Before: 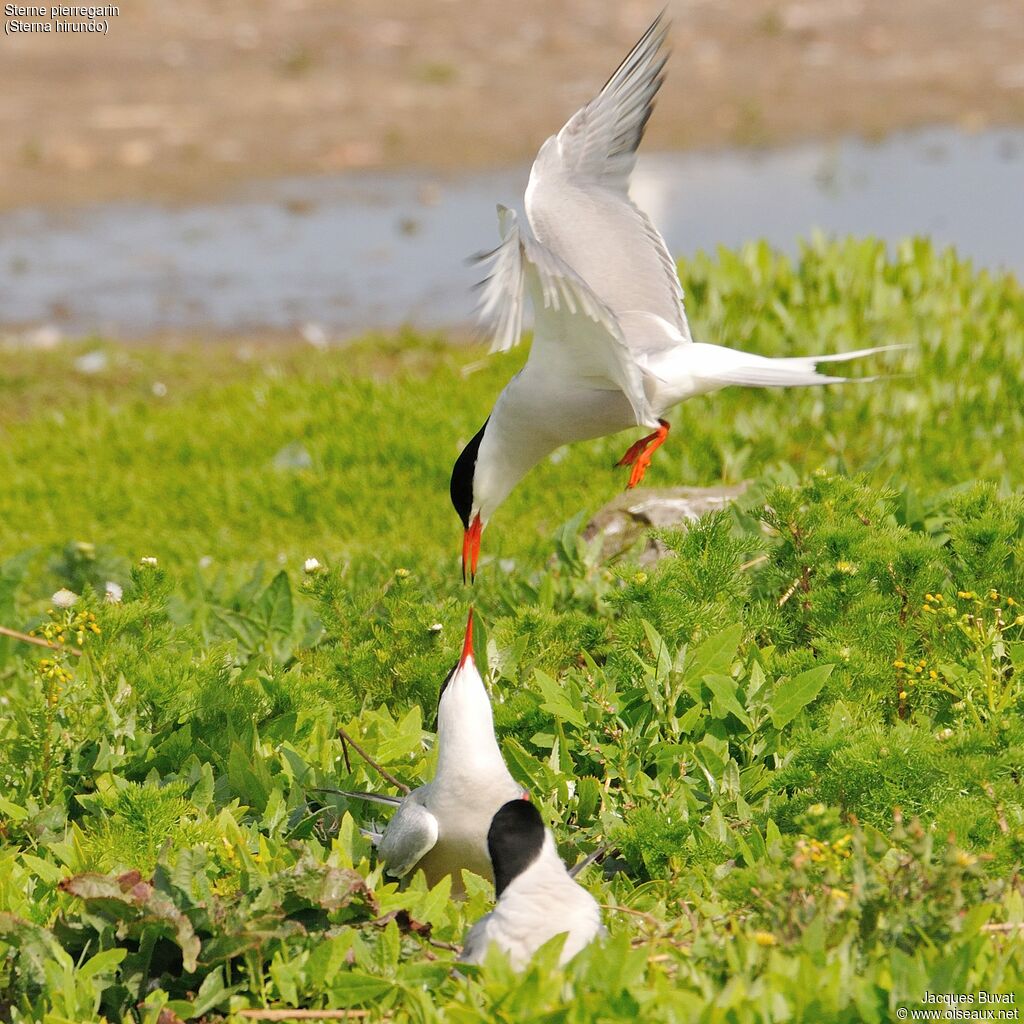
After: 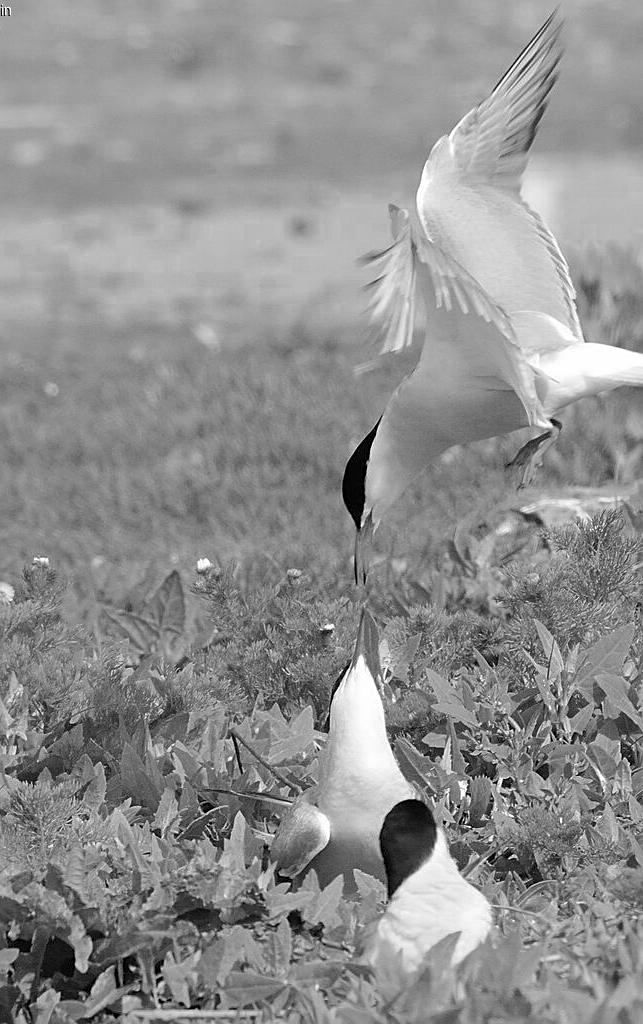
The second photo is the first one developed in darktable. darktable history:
color zones: curves: ch0 [(0, 0.613) (0.01, 0.613) (0.245, 0.448) (0.498, 0.529) (0.642, 0.665) (0.879, 0.777) (0.99, 0.613)]; ch1 [(0, 0) (0.143, 0) (0.286, 0) (0.429, 0) (0.571, 0) (0.714, 0) (0.857, 0)]
sharpen: amount 0.497
crop: left 10.615%, right 26.51%
